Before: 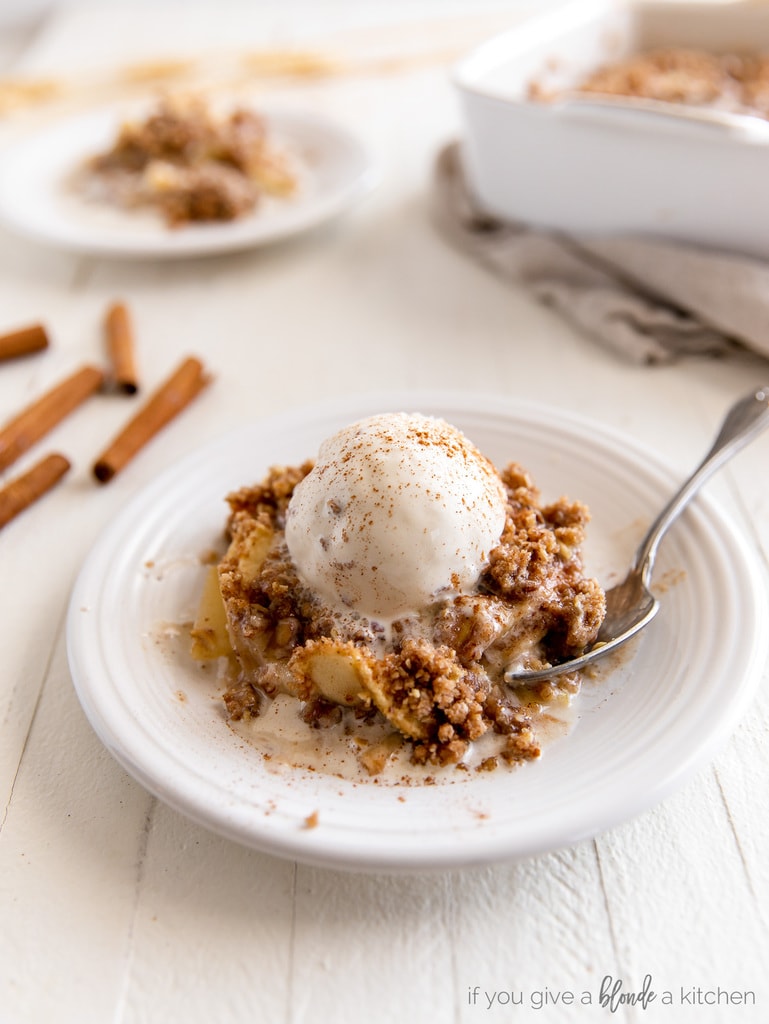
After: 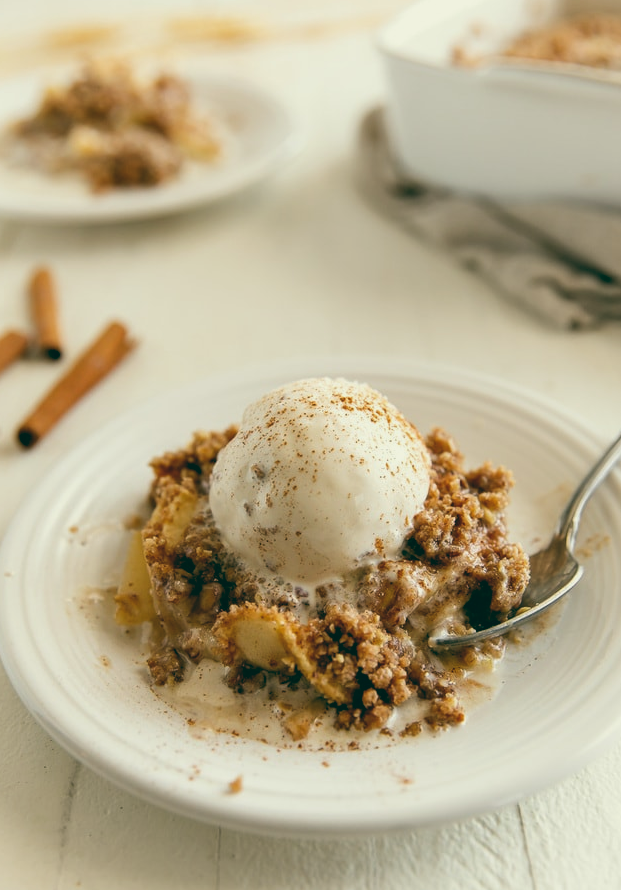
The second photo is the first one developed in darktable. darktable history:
color balance: lift [1.005, 0.99, 1.007, 1.01], gamma [1, 1.034, 1.032, 0.966], gain [0.873, 1.055, 1.067, 0.933]
crop: left 9.929%, top 3.475%, right 9.188%, bottom 9.529%
